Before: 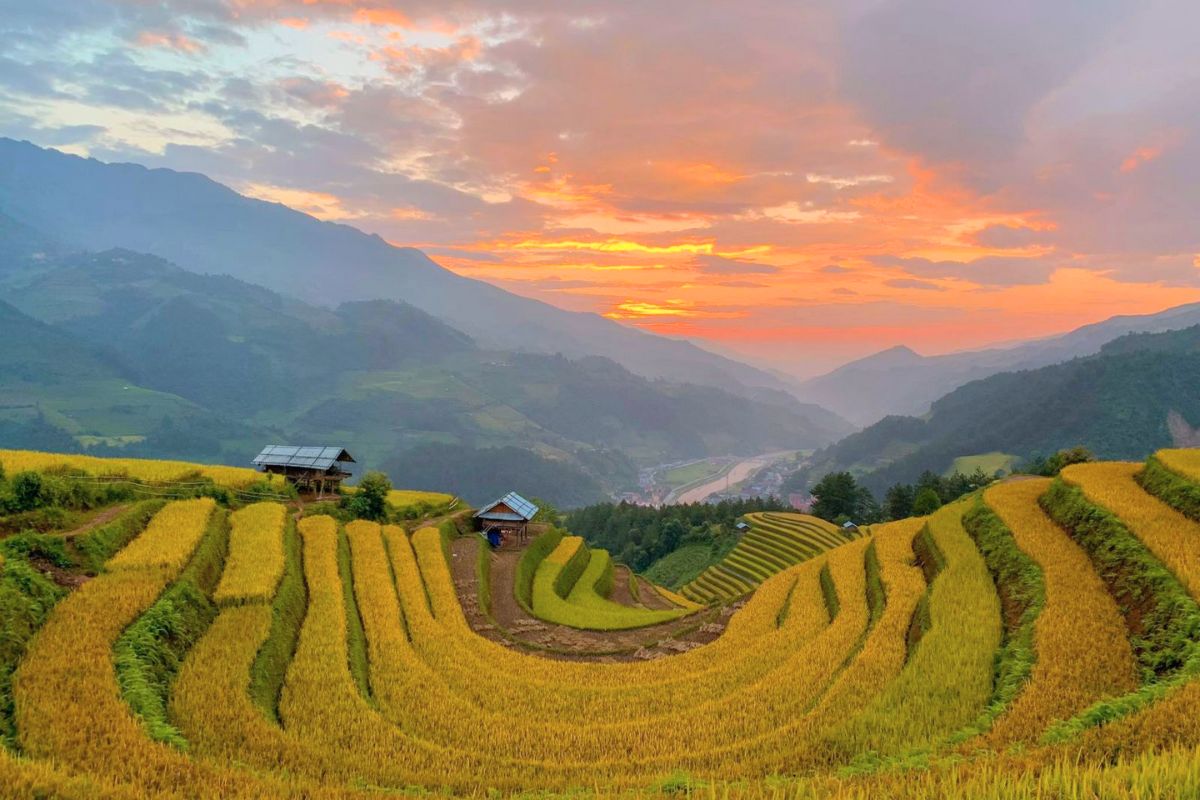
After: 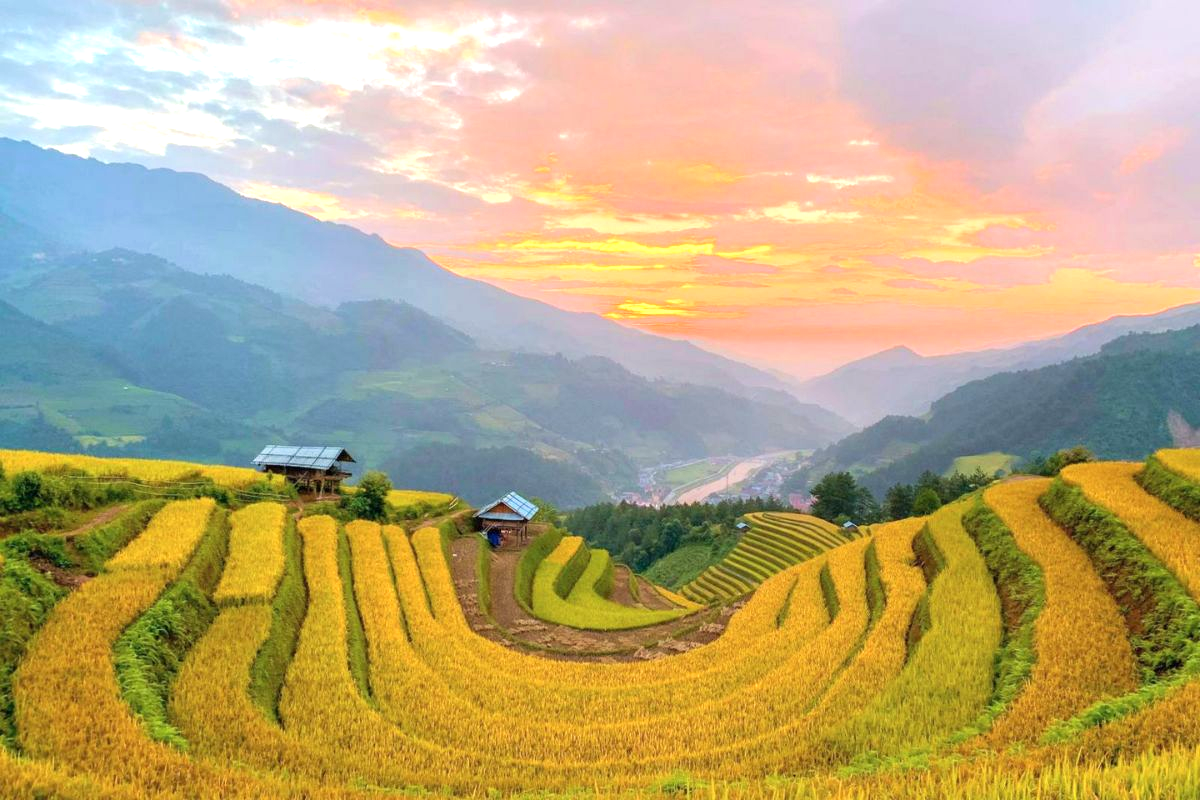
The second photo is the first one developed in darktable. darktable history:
velvia: strength 15%
color correction: highlights a* -0.182, highlights b* -0.124
exposure: exposure 0.77 EV, compensate highlight preservation false
